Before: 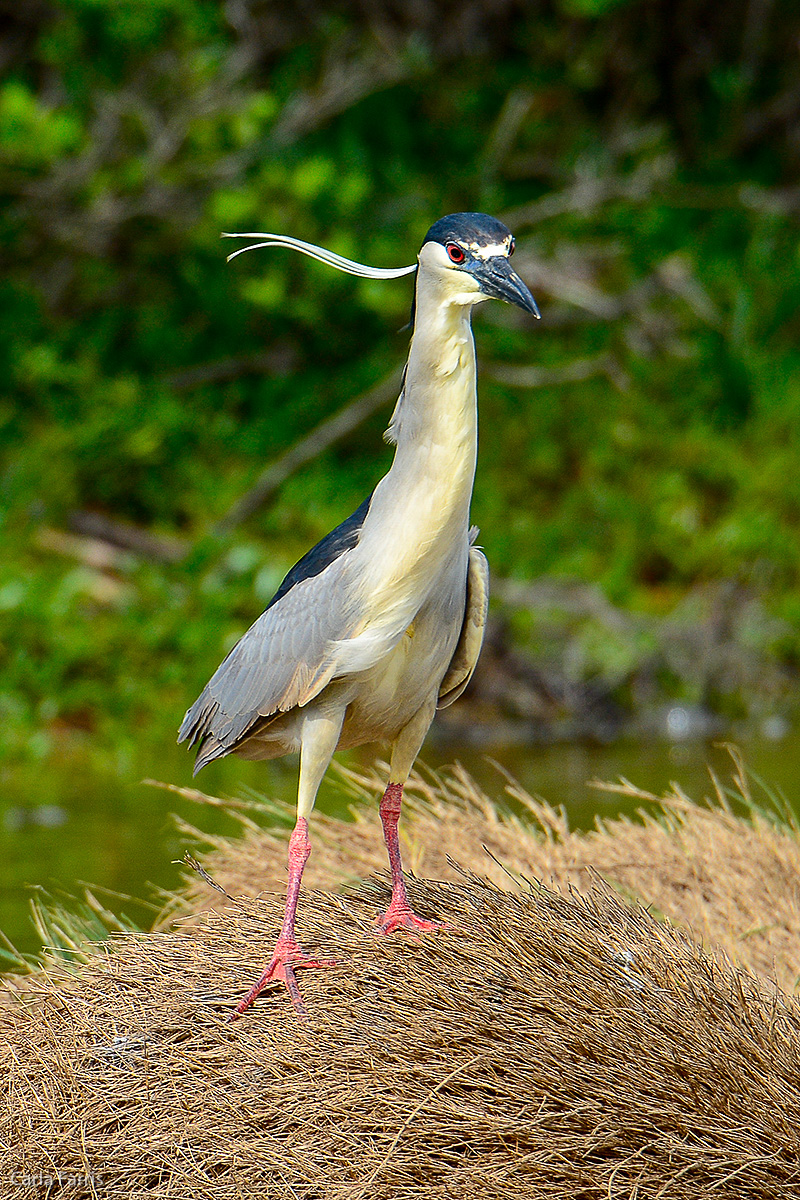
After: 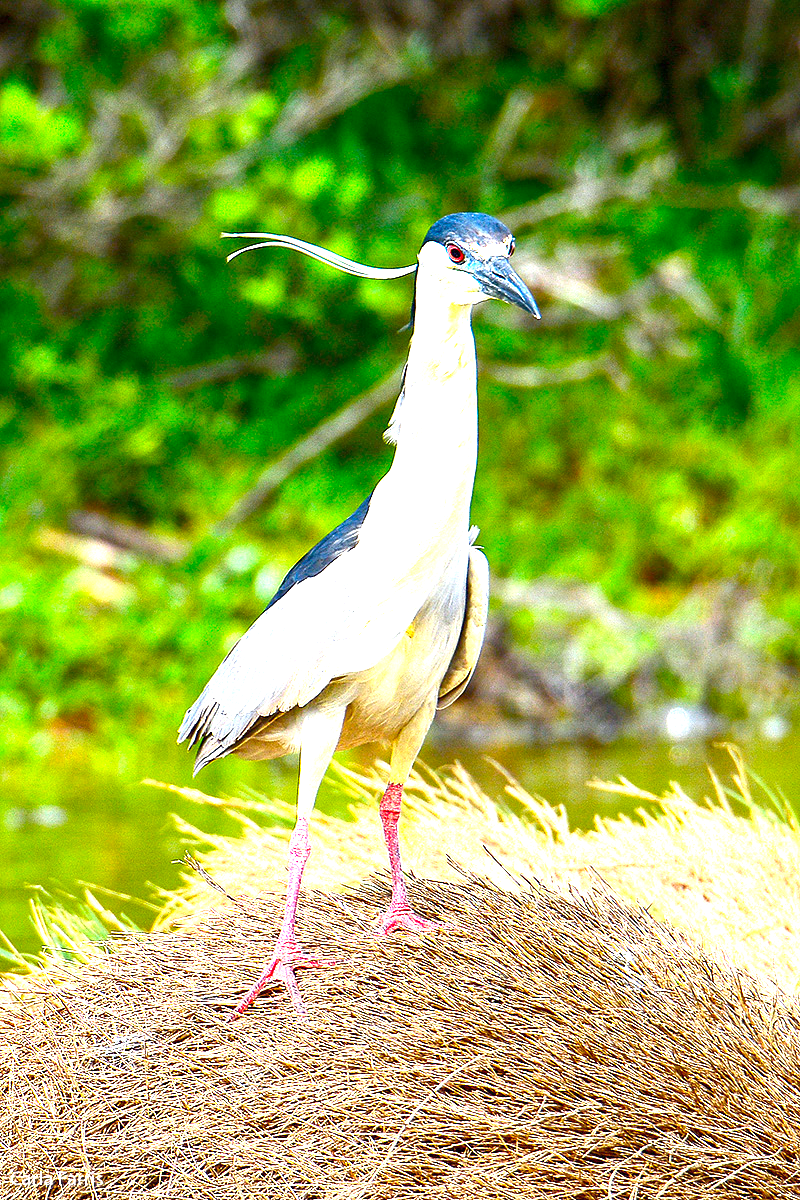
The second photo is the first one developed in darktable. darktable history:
white balance: red 0.984, blue 1.059
contrast brightness saturation: saturation 0.13
exposure: exposure 2.04 EV, compensate highlight preservation false
